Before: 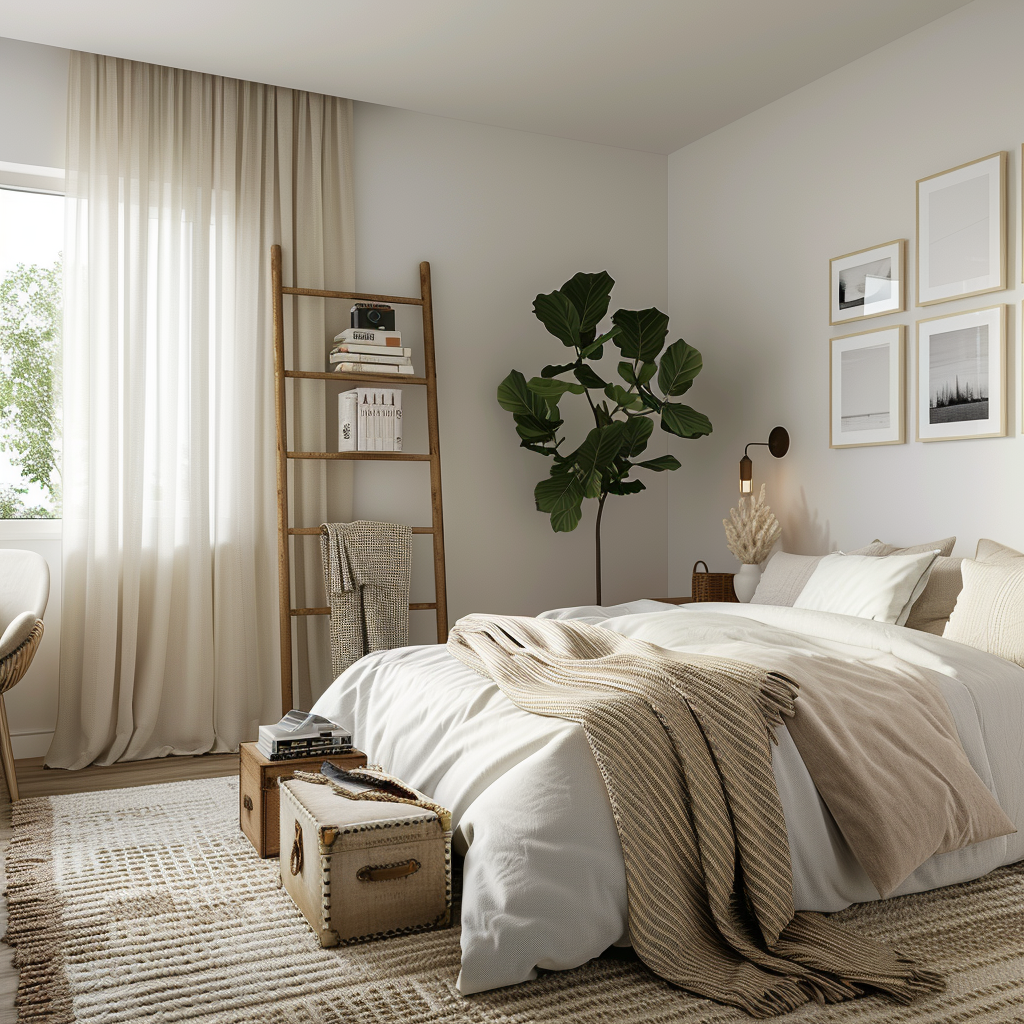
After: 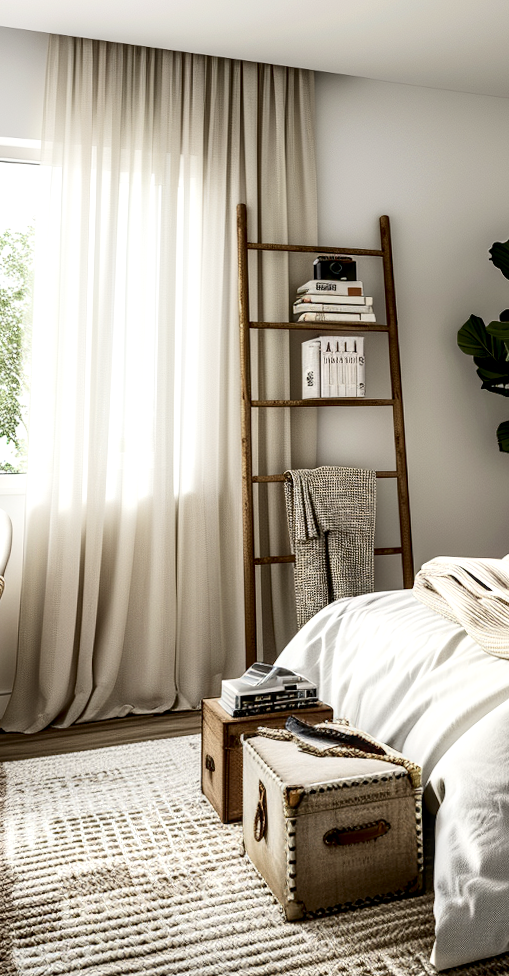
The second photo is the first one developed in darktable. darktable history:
contrast brightness saturation: contrast 0.28
local contrast: detail 150%
crop: left 0.587%, right 45.588%, bottom 0.086%
rotate and perspective: rotation -1.68°, lens shift (vertical) -0.146, crop left 0.049, crop right 0.912, crop top 0.032, crop bottom 0.96
